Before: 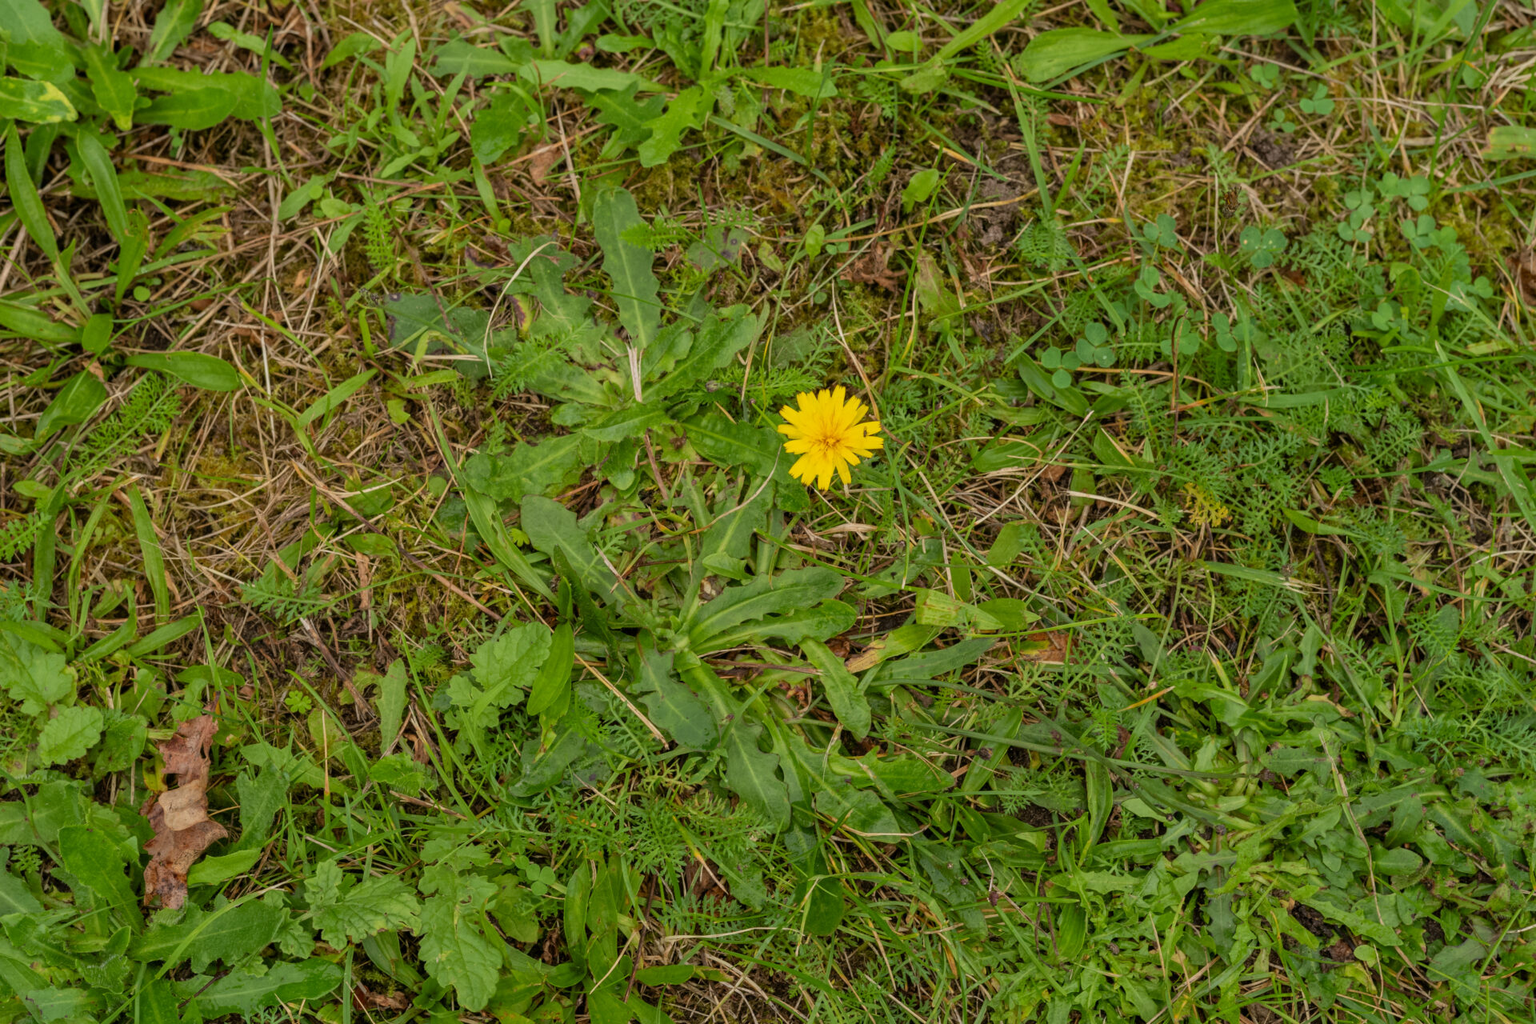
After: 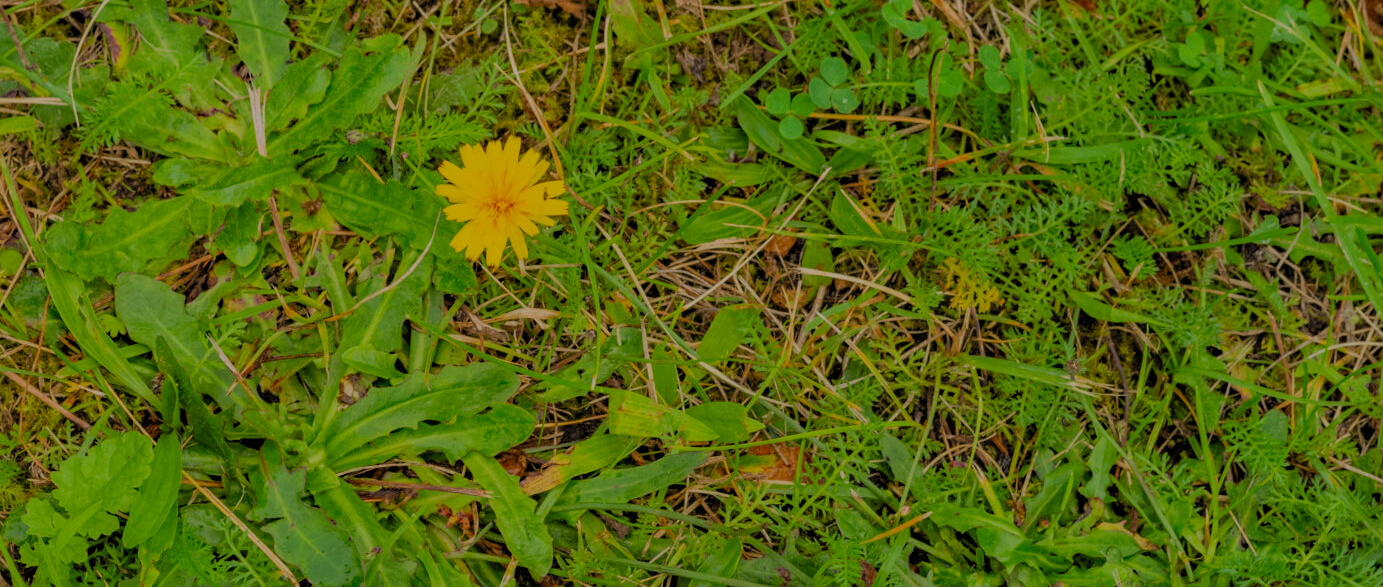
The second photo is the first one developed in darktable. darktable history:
crop and rotate: left 27.938%, top 27.046%, bottom 27.046%
rotate and perspective: crop left 0, crop top 0
haze removal: compatibility mode true, adaptive false
filmic rgb: white relative exposure 8 EV, threshold 3 EV, hardness 2.44, latitude 10.07%, contrast 0.72, highlights saturation mix 10%, shadows ↔ highlights balance 1.38%, color science v4 (2020), enable highlight reconstruction true
